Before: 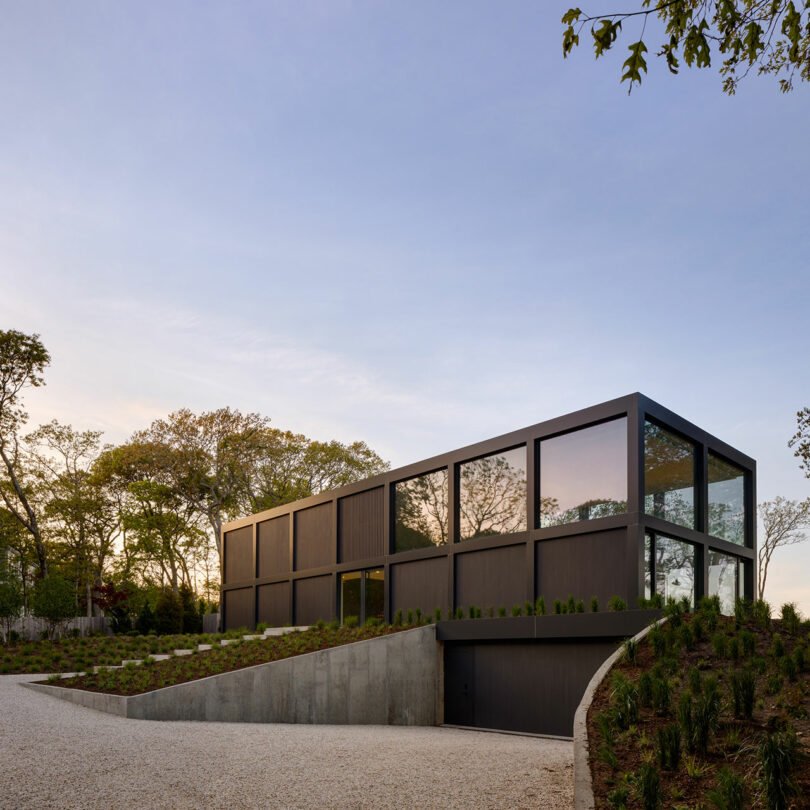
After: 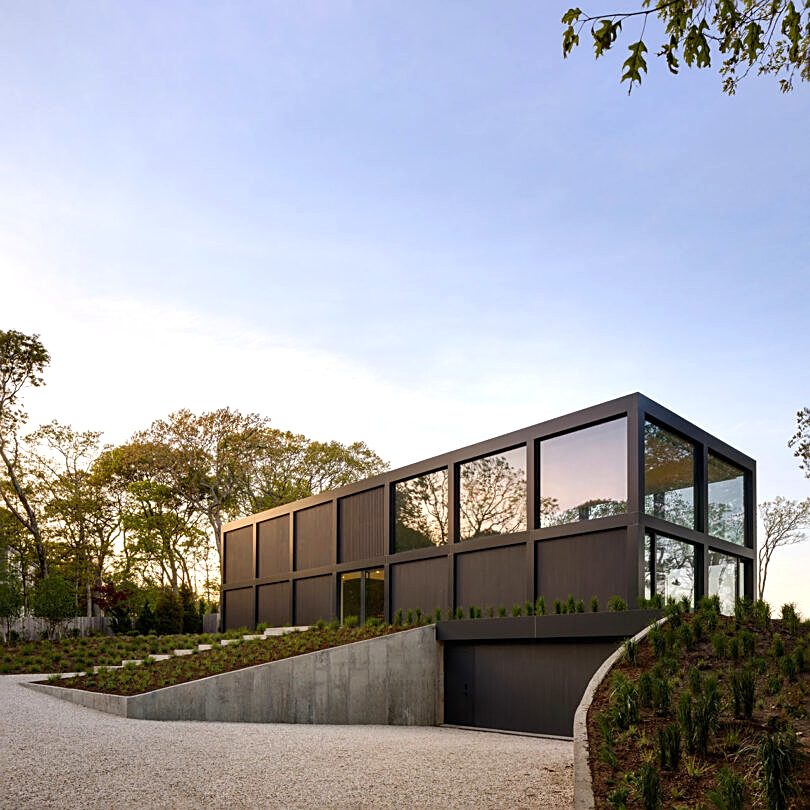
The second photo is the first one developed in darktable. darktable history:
sharpen: on, module defaults
exposure: exposure 0.496 EV, compensate highlight preservation false
